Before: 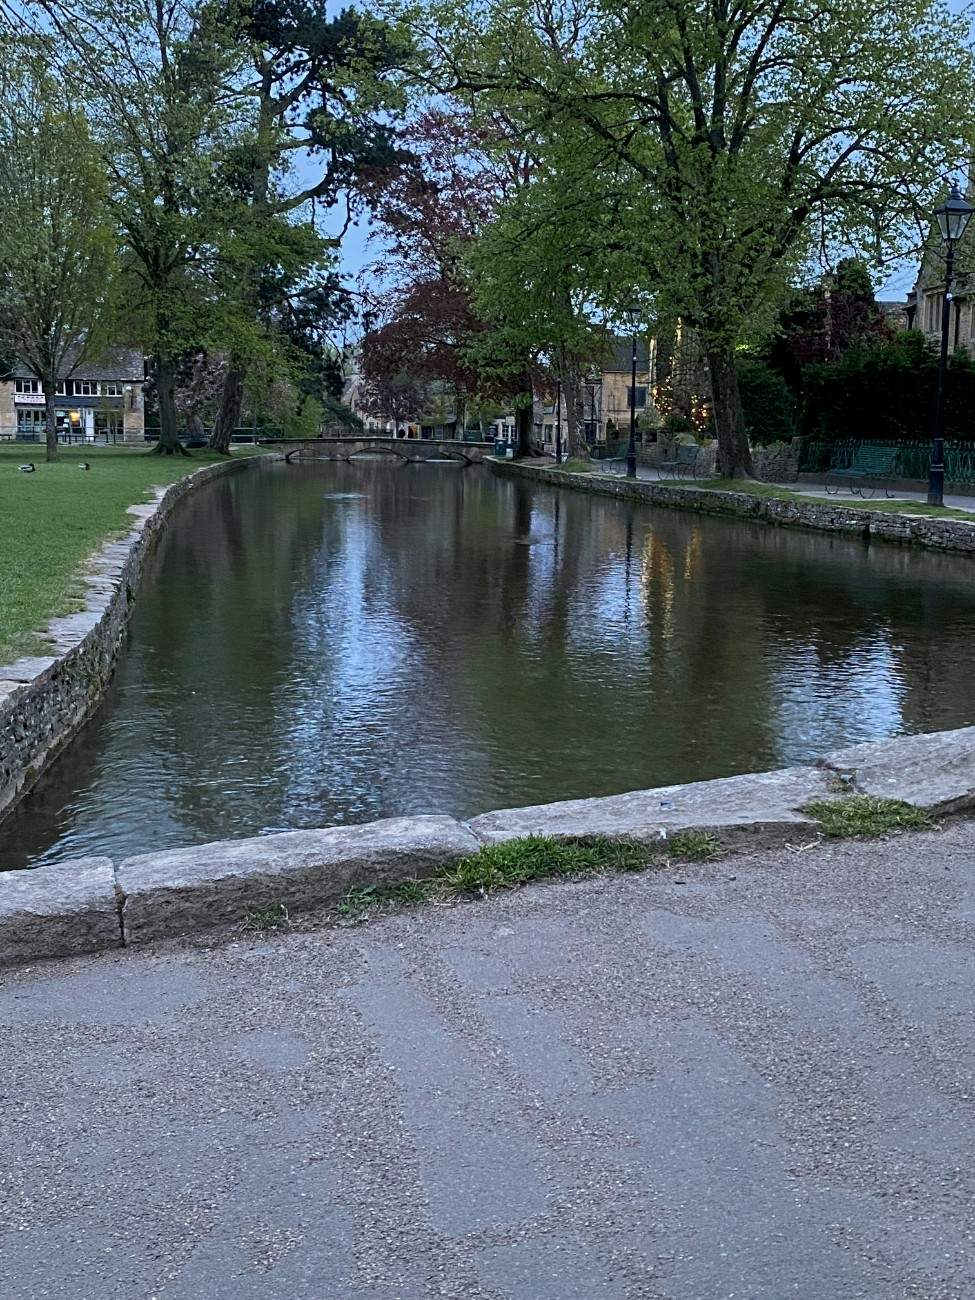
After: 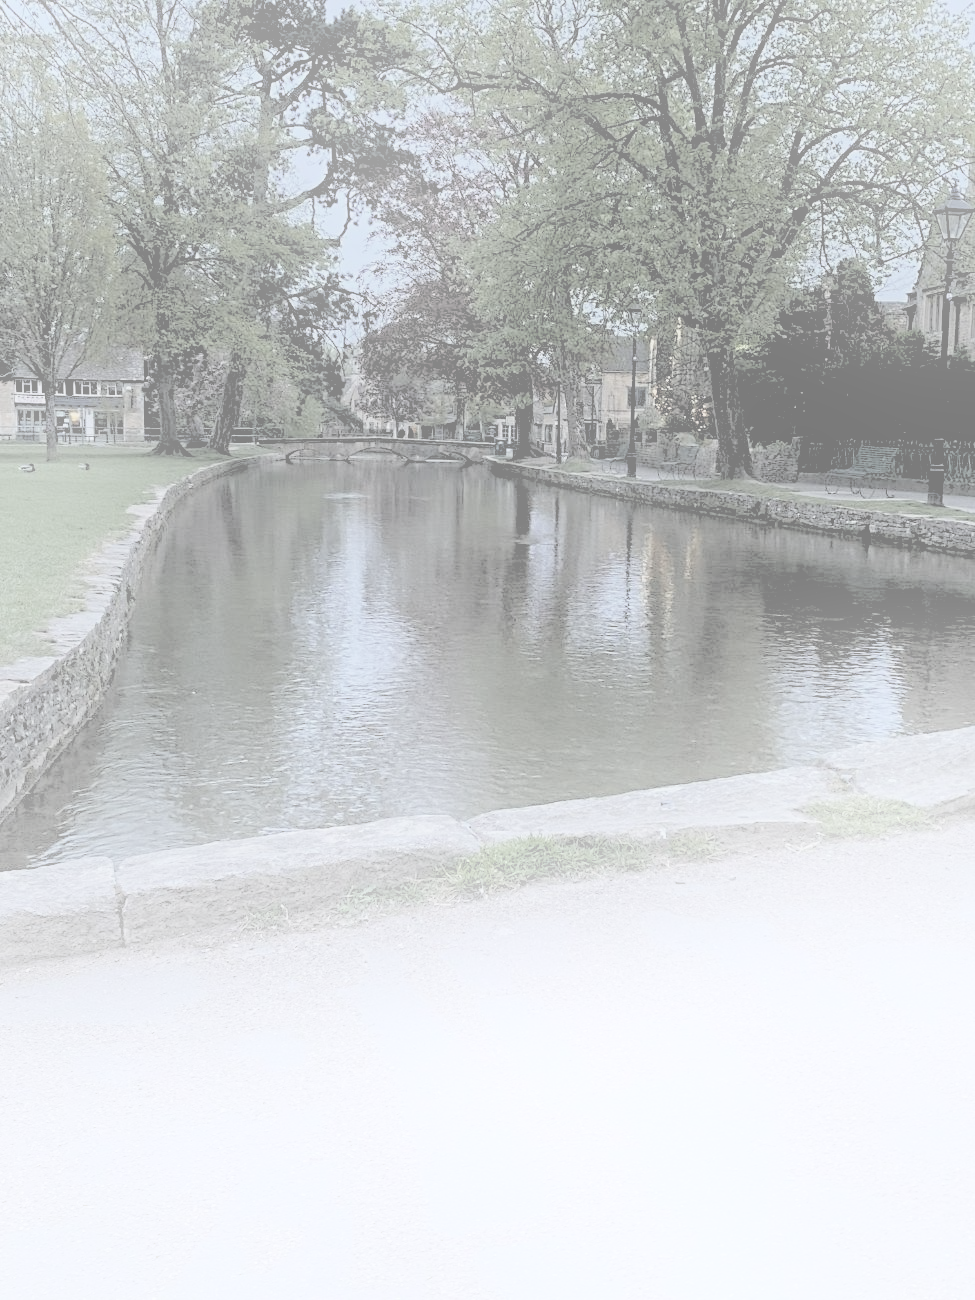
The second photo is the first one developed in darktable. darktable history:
contrast brightness saturation: contrast -0.32, brightness 0.75, saturation -0.78
rgb levels: levels [[0.013, 0.434, 0.89], [0, 0.5, 1], [0, 0.5, 1]]
bloom: on, module defaults
